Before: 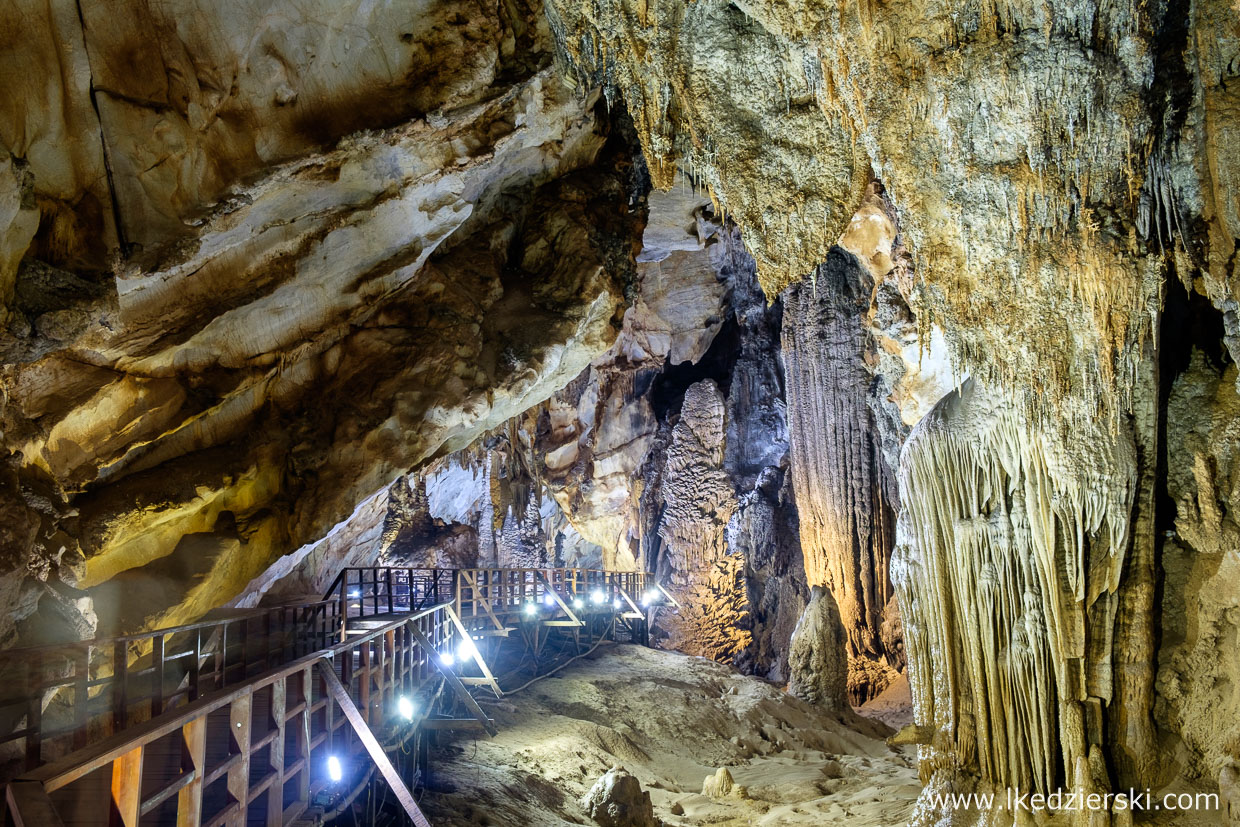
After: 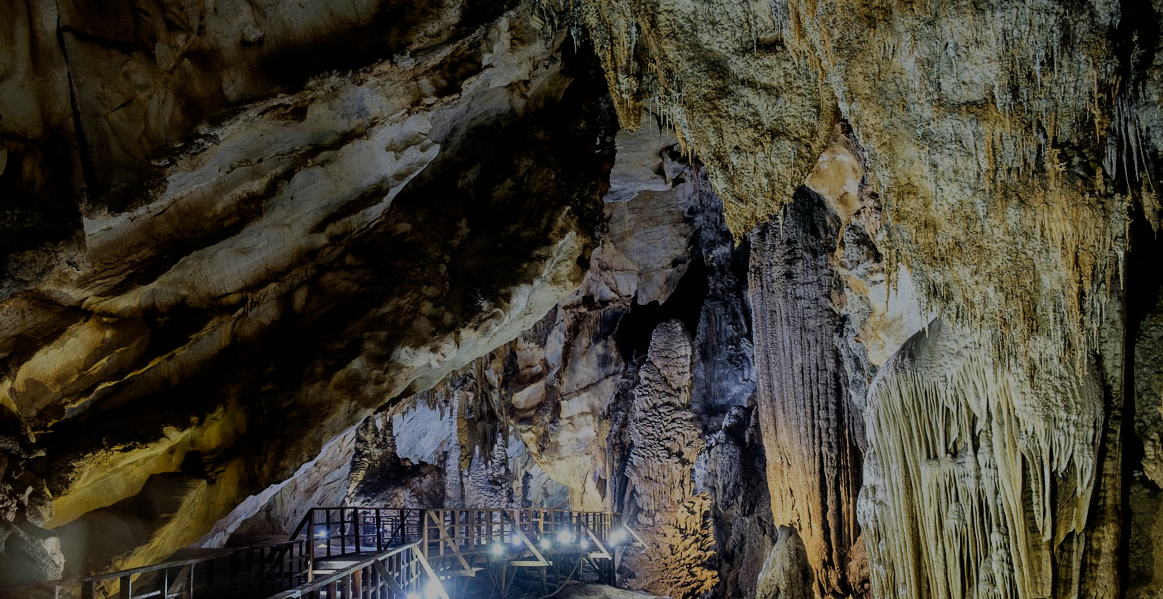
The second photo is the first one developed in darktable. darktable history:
filmic rgb: black relative exposure -7.65 EV, white relative exposure 4.56 EV, hardness 3.61
exposure: exposure -1 EV, compensate highlight preservation false
graduated density: on, module defaults
crop: left 2.737%, top 7.287%, right 3.421%, bottom 20.179%
